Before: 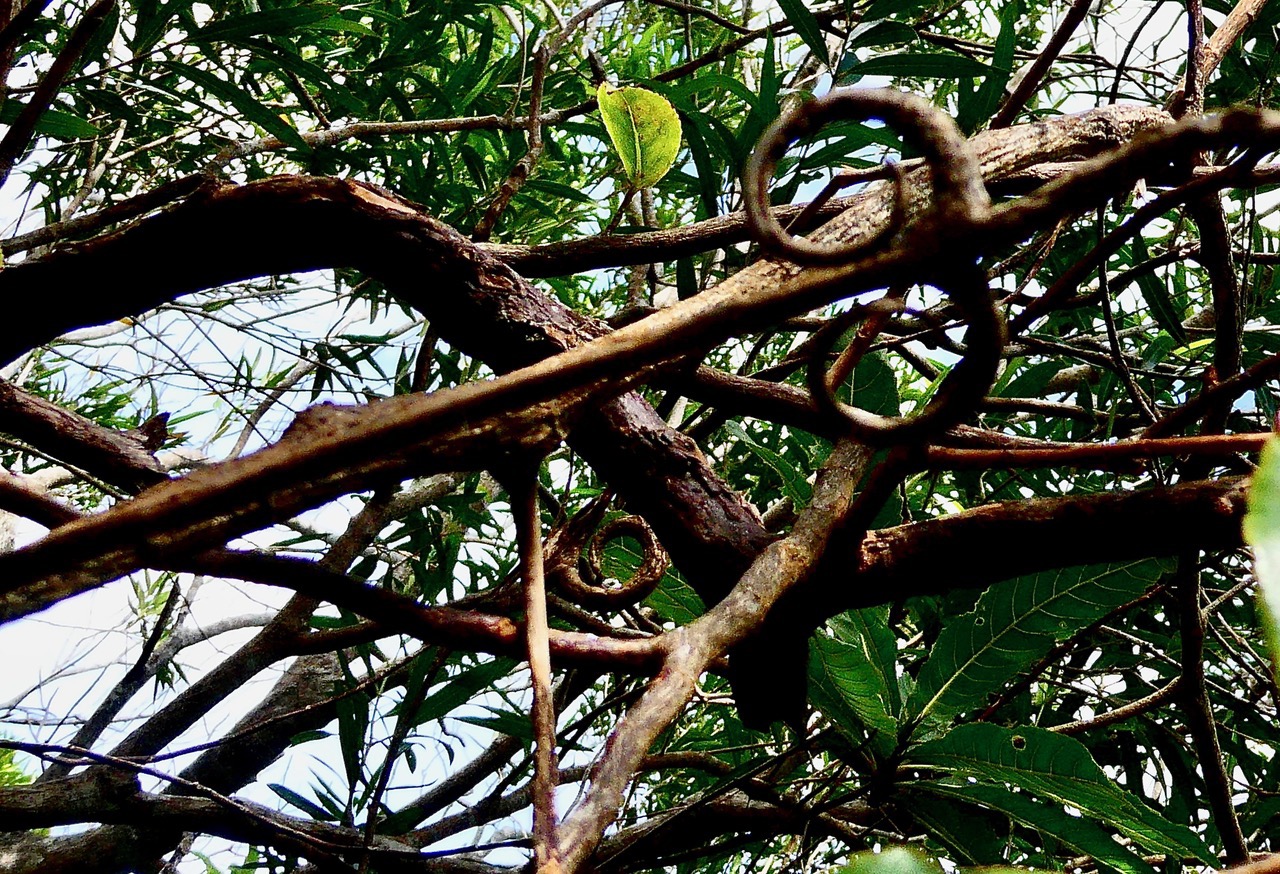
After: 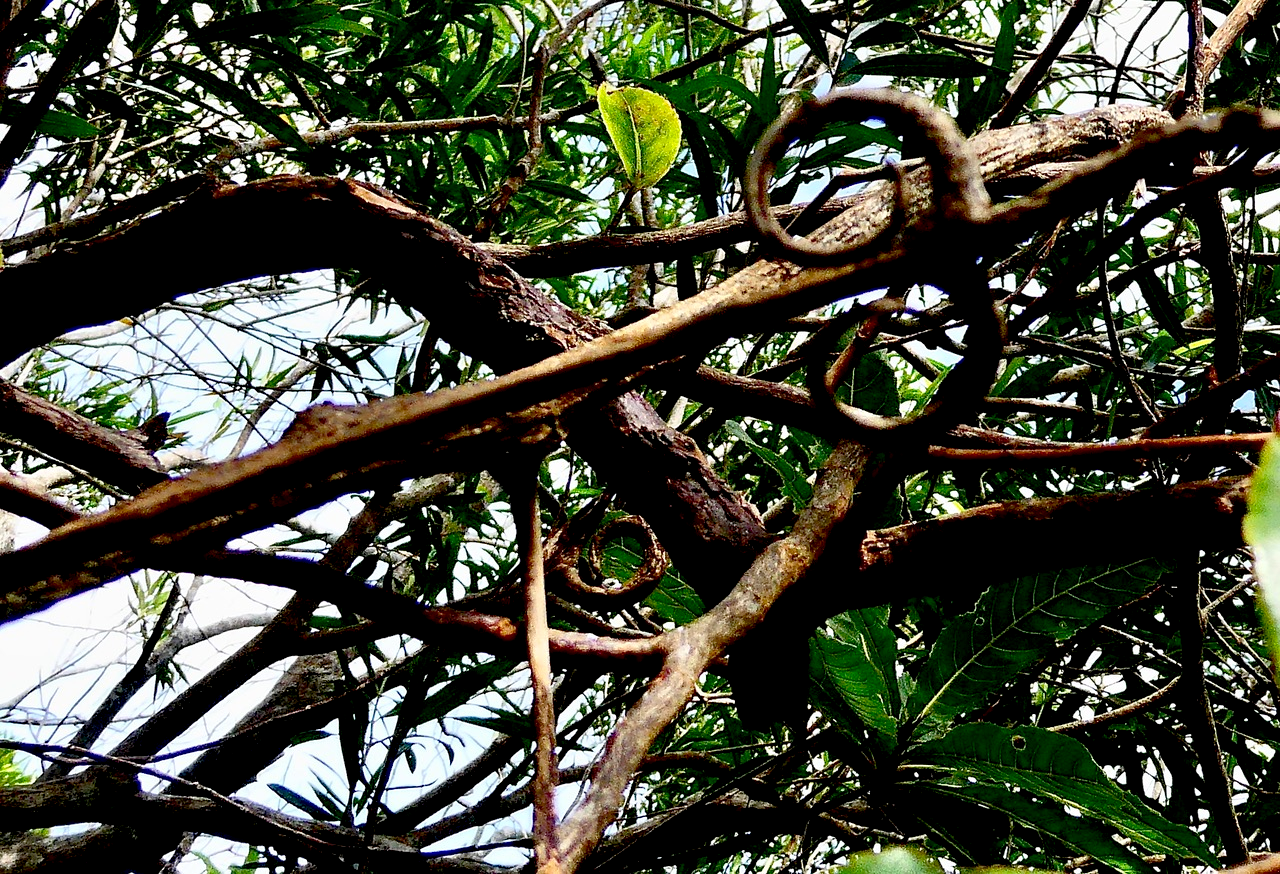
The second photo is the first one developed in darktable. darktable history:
exposure: black level correction 0.009, exposure 0.122 EV, compensate highlight preservation false
